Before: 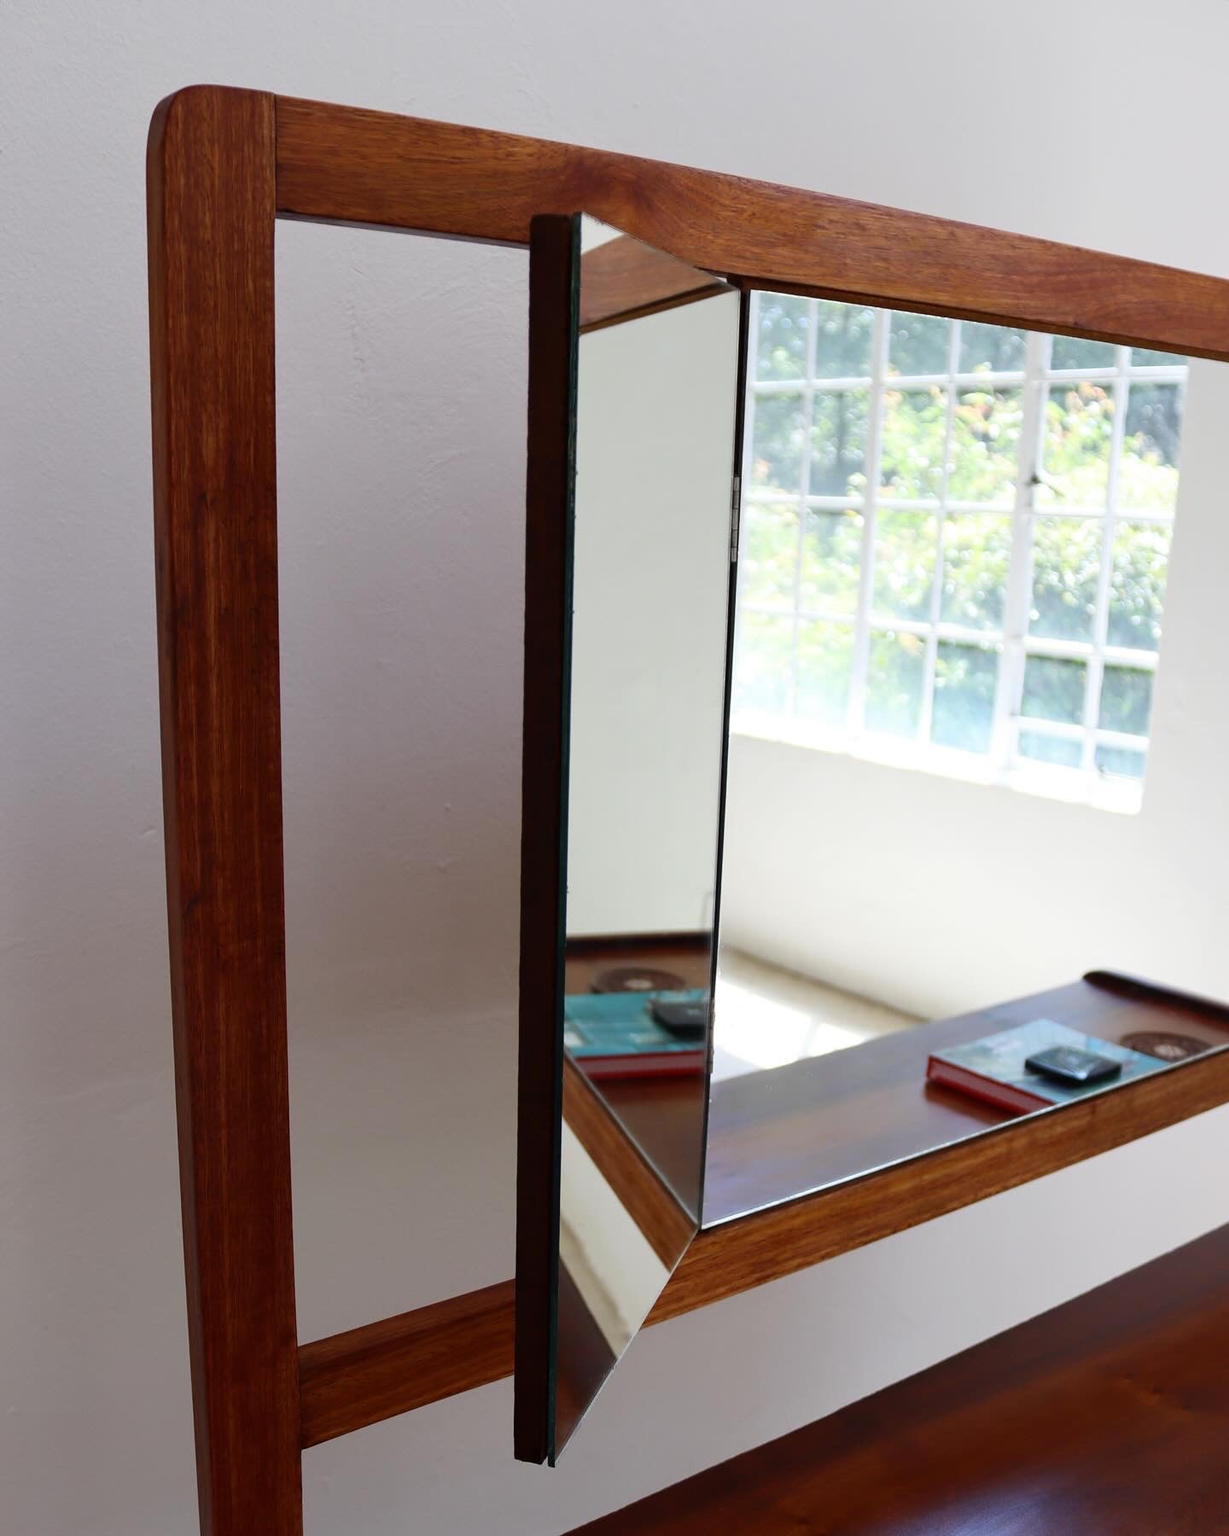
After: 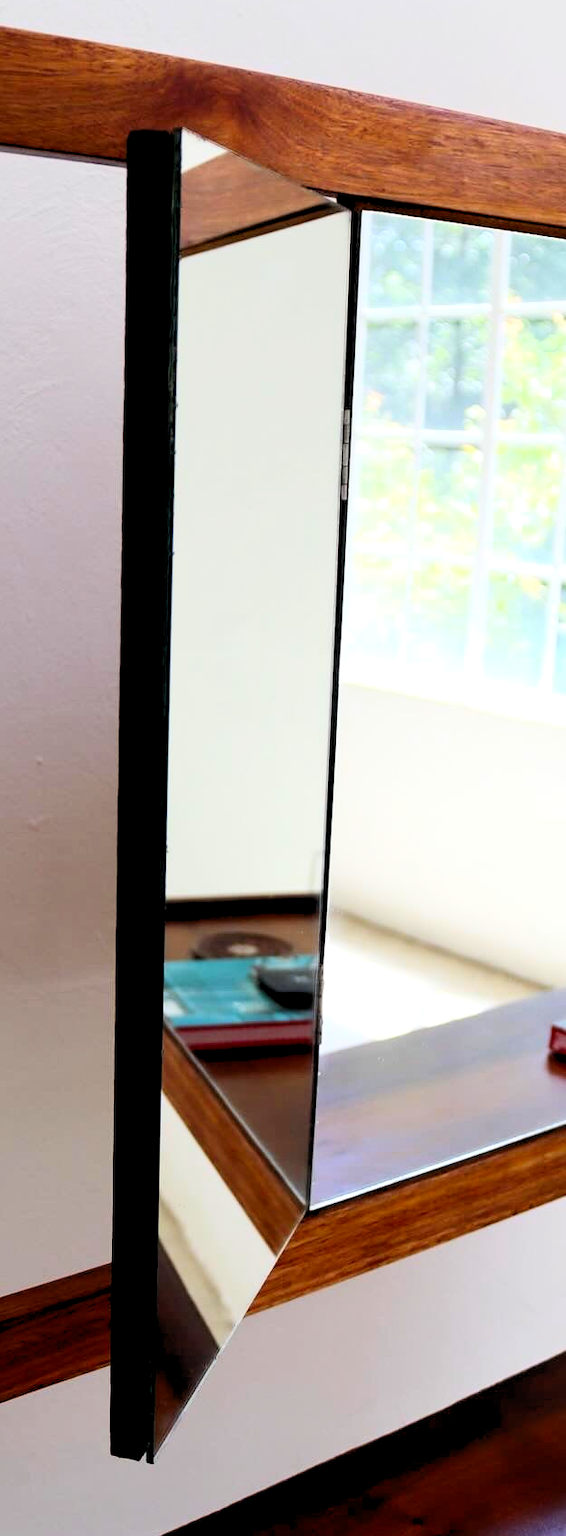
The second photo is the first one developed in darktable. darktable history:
crop: left 33.452%, top 6.025%, right 23.155%
white balance: emerald 1
rgb levels: levels [[0.013, 0.434, 0.89], [0, 0.5, 1], [0, 0.5, 1]]
contrast brightness saturation: contrast 0.23, brightness 0.1, saturation 0.29
